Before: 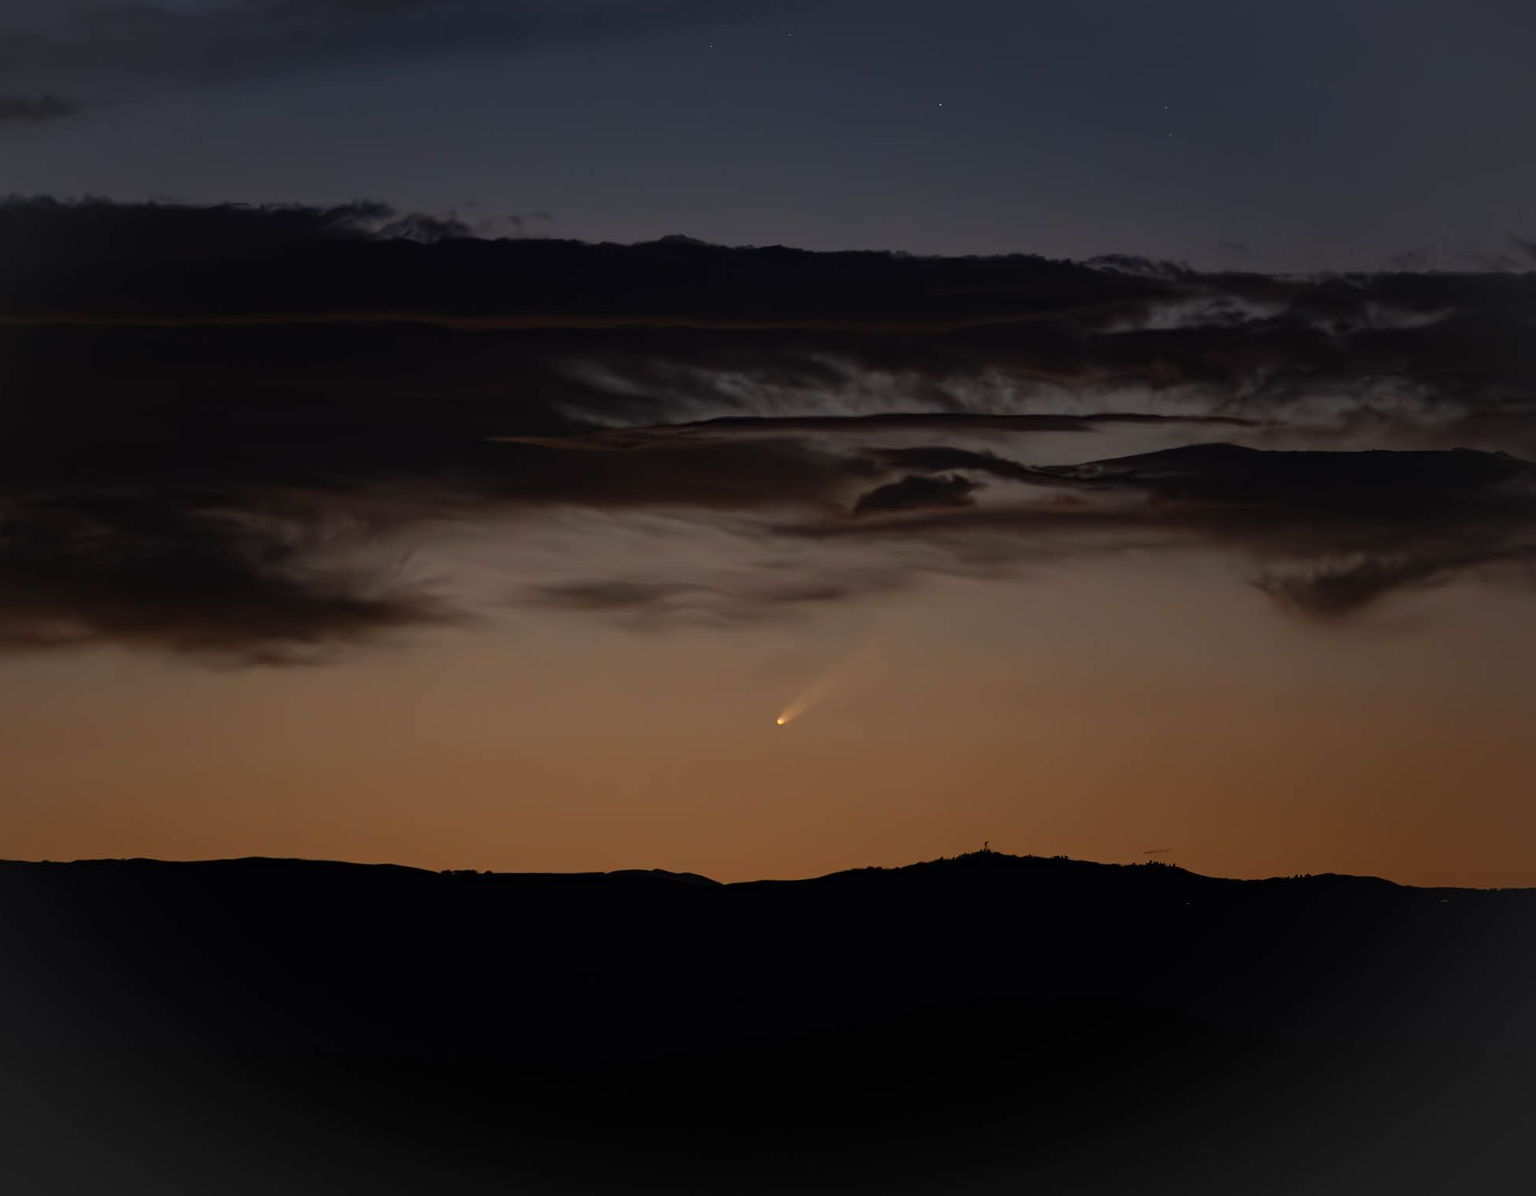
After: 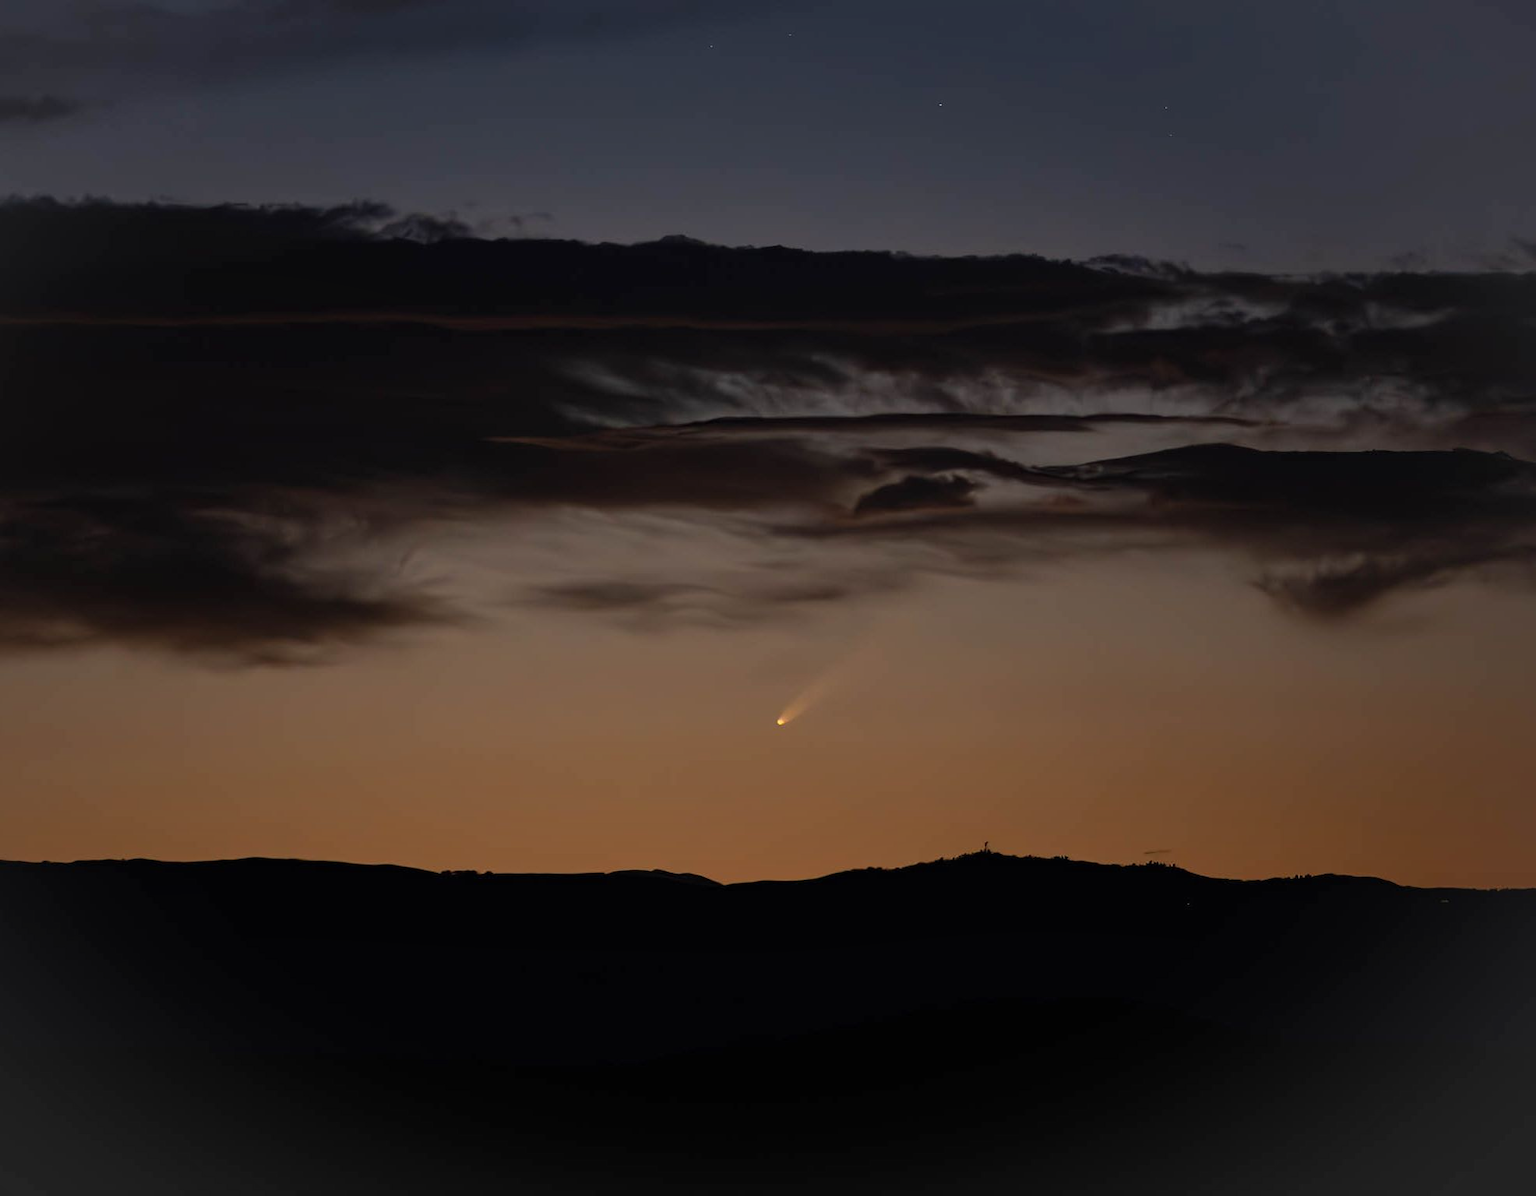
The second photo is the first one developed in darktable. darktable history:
shadows and highlights: radius 106.31, shadows 24.02, highlights -58.3, low approximation 0.01, soften with gaussian
